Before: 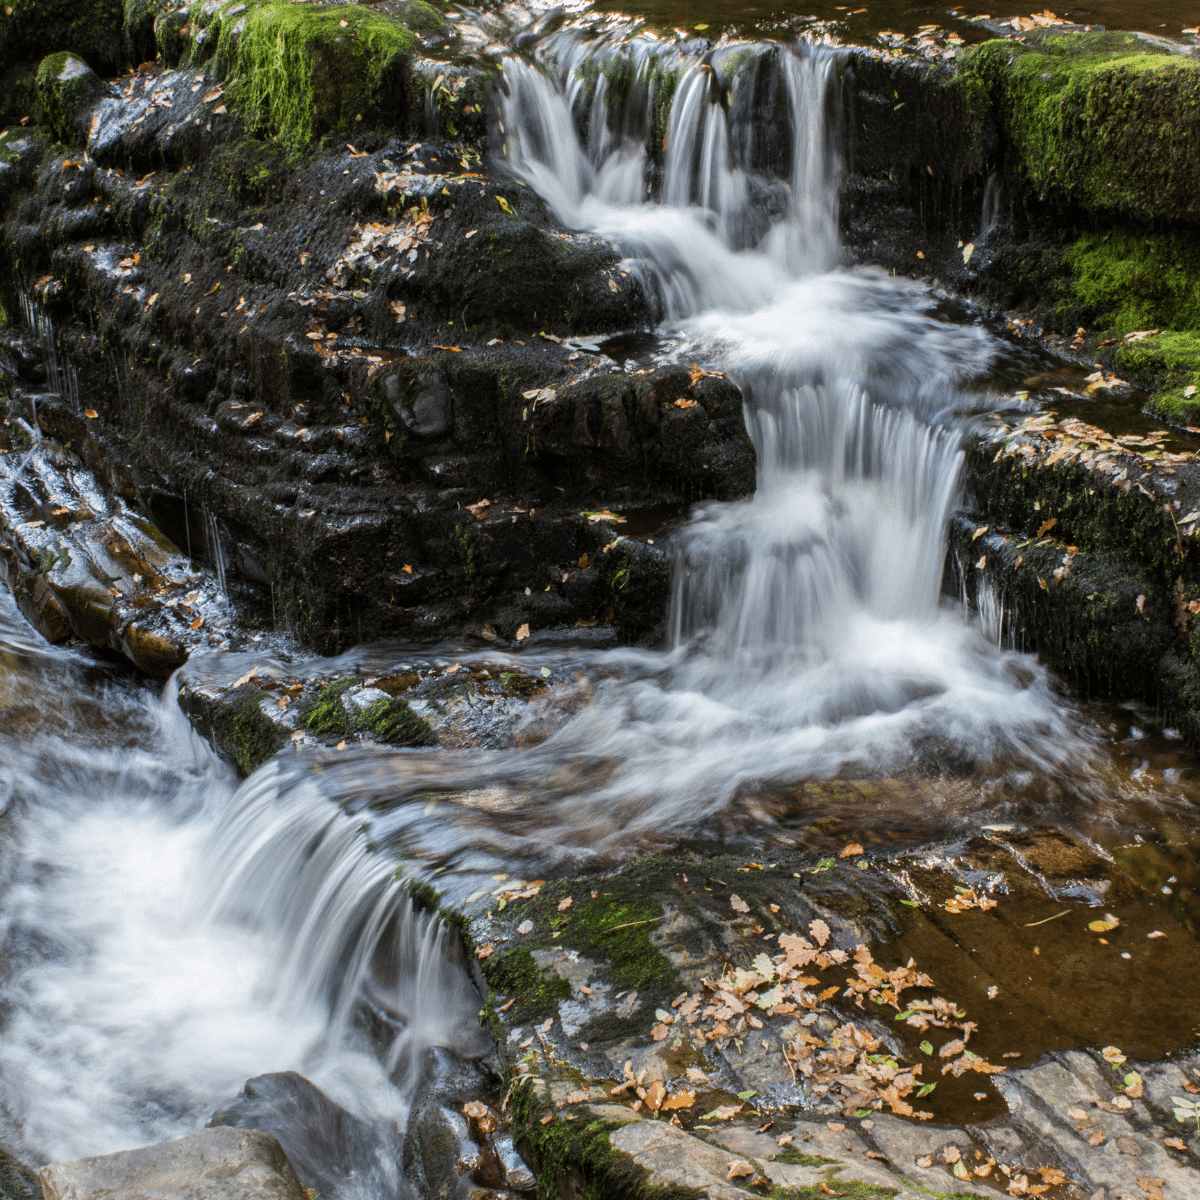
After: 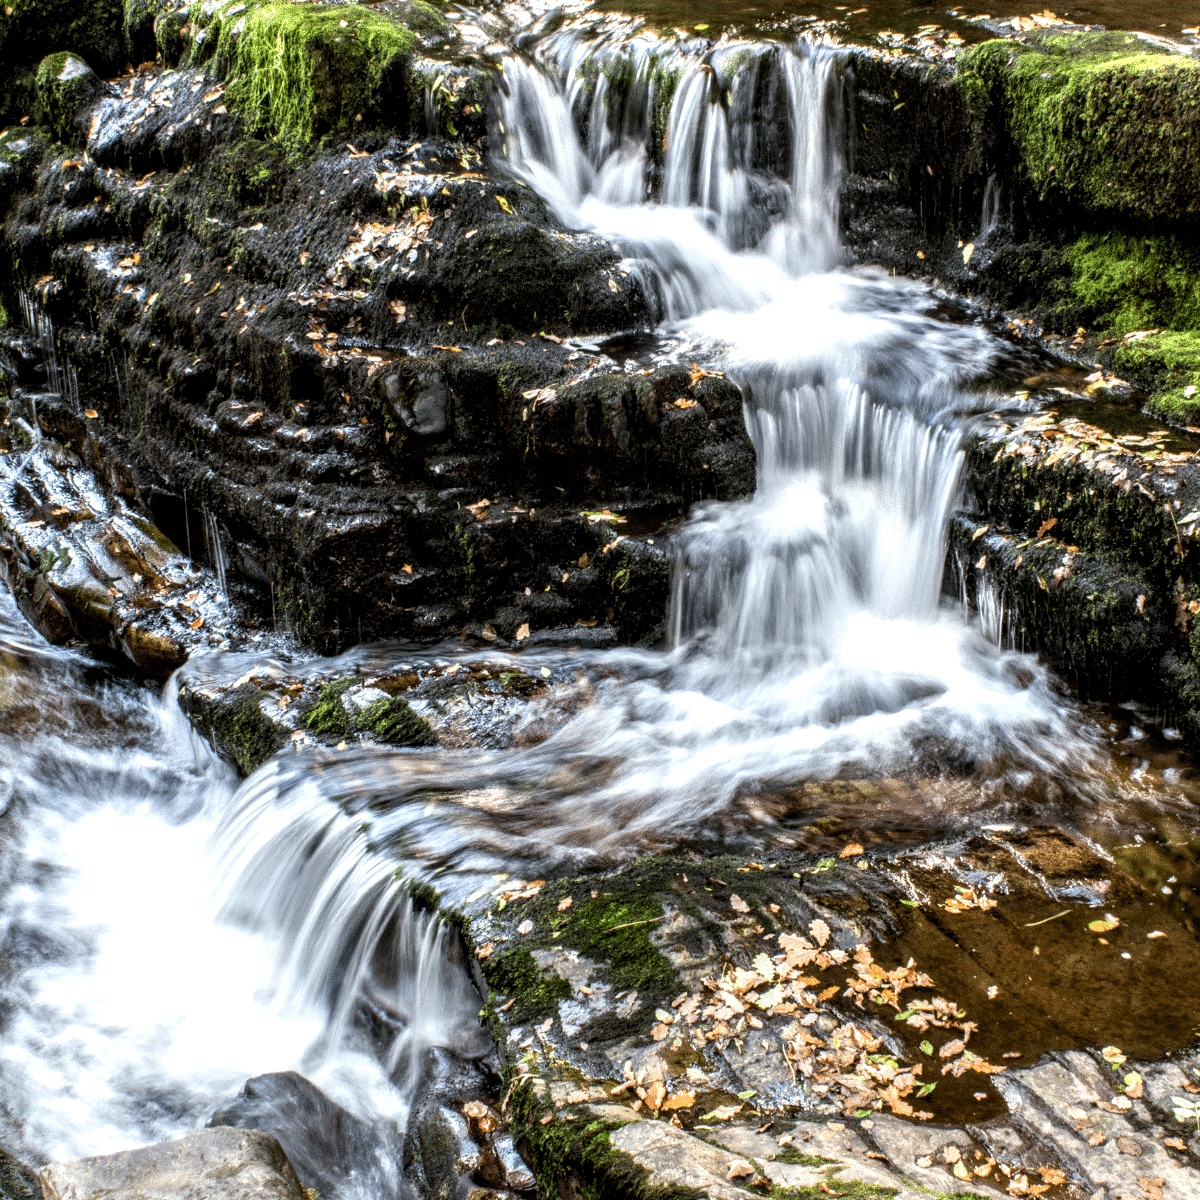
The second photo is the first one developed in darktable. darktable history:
local contrast: highlights 65%, shadows 54%, detail 169%, midtone range 0.514
levels: levels [0, 0.435, 0.917]
